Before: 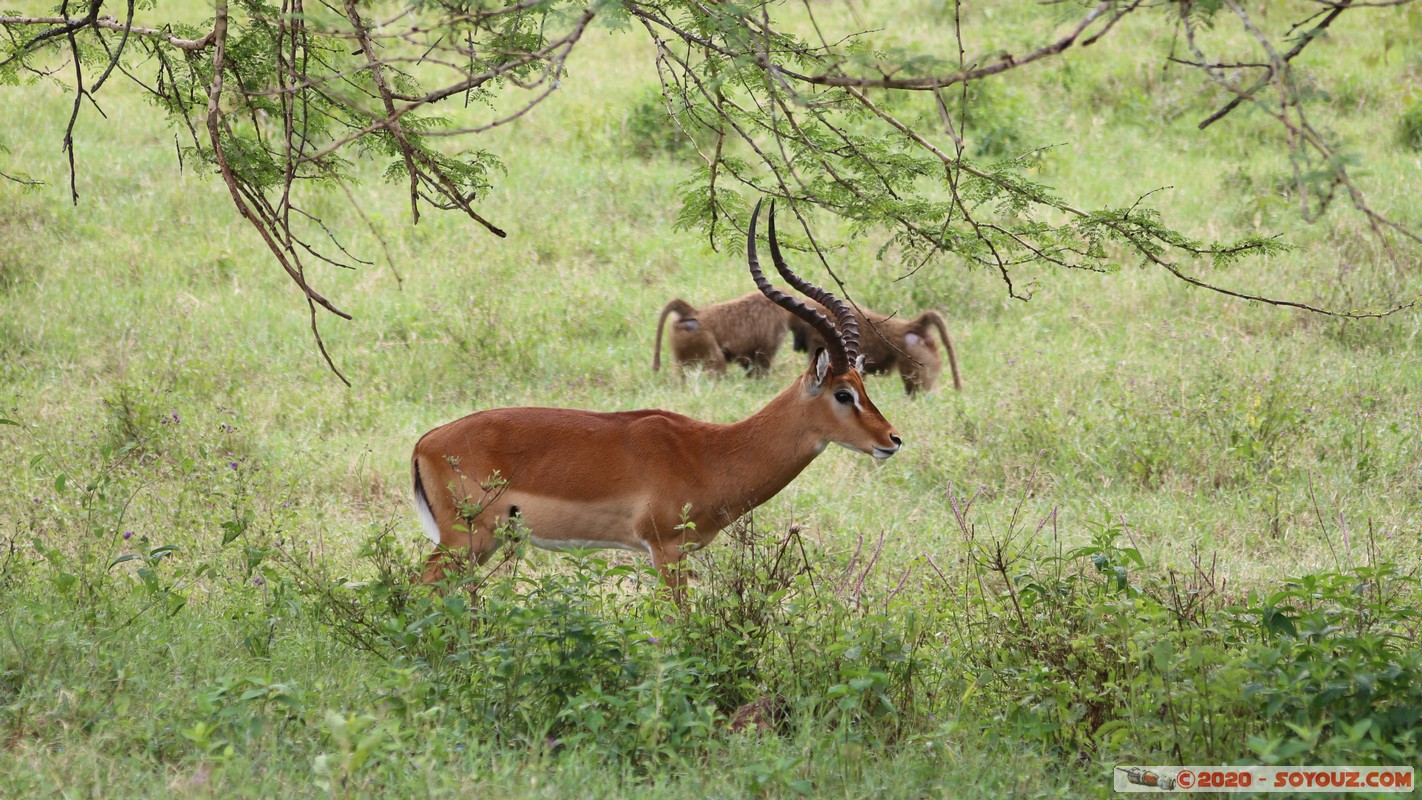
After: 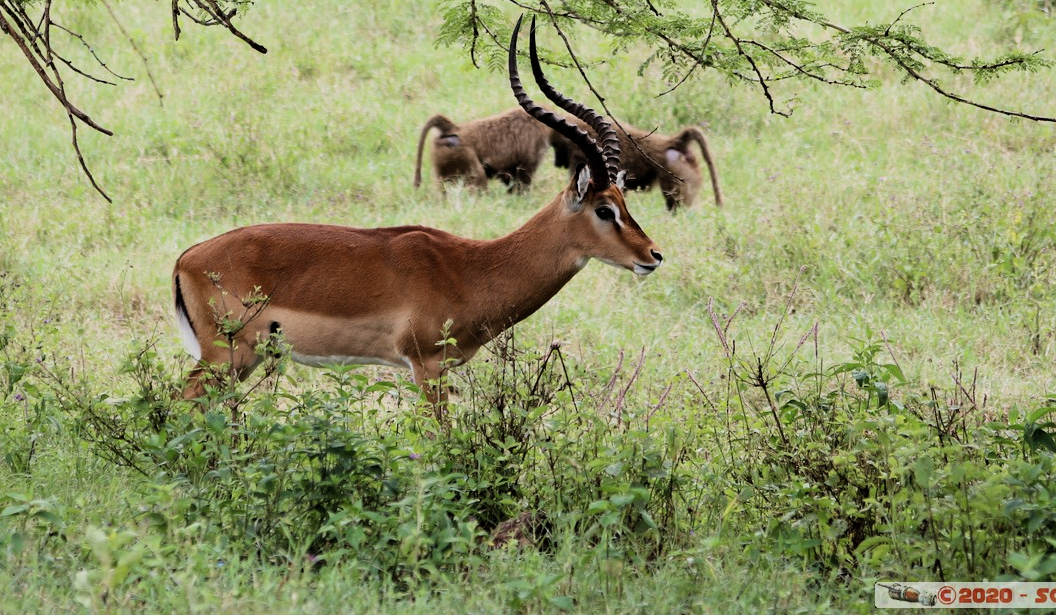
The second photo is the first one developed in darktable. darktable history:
filmic rgb: black relative exposure -5.12 EV, white relative exposure 3.96 EV, hardness 2.88, contrast 1.39, highlights saturation mix -31.24%
crop: left 16.838%, top 23.048%, right 8.838%
